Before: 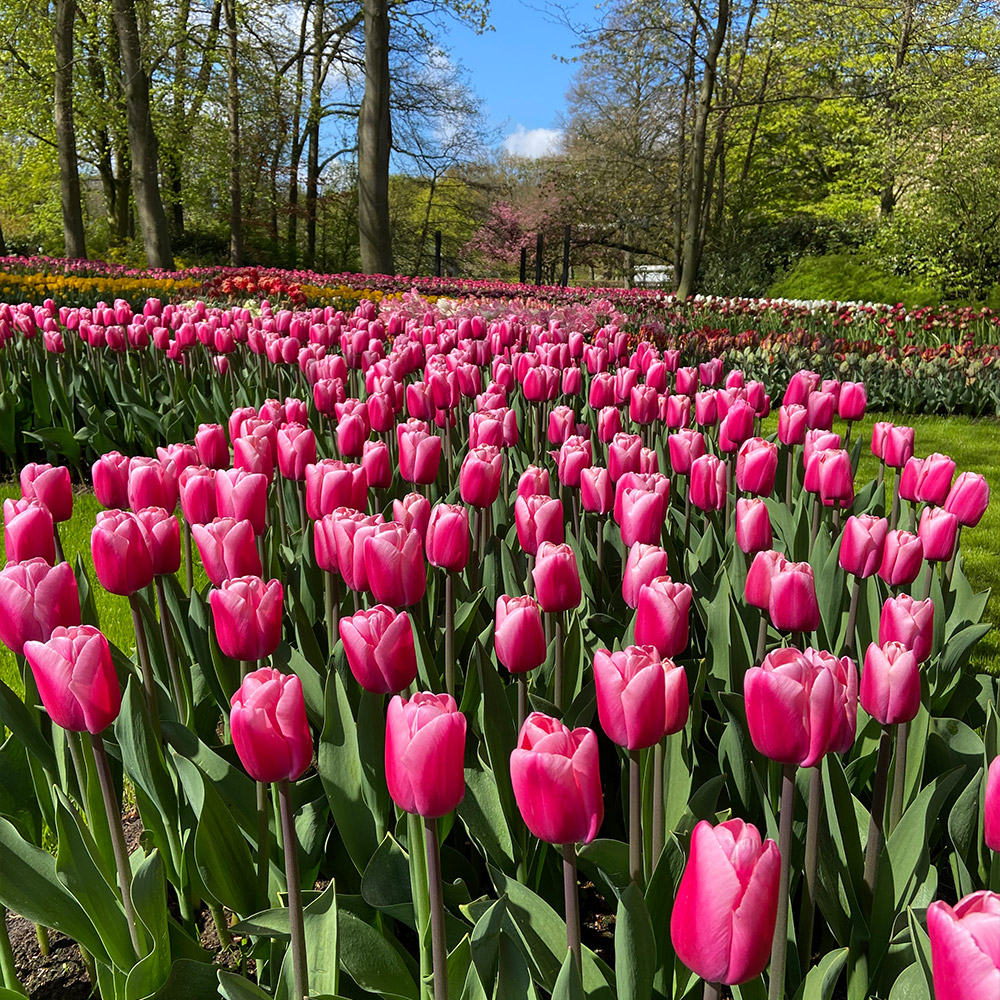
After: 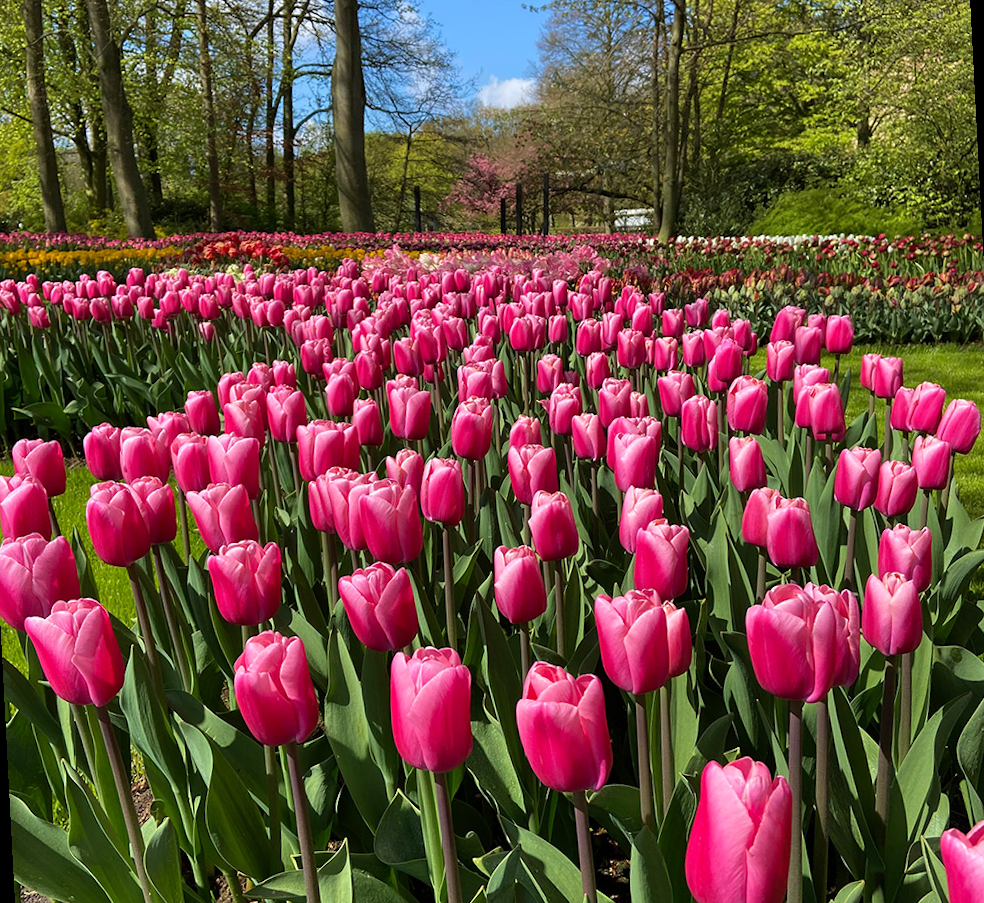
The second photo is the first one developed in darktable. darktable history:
velvia: on, module defaults
rotate and perspective: rotation -3°, crop left 0.031, crop right 0.968, crop top 0.07, crop bottom 0.93
